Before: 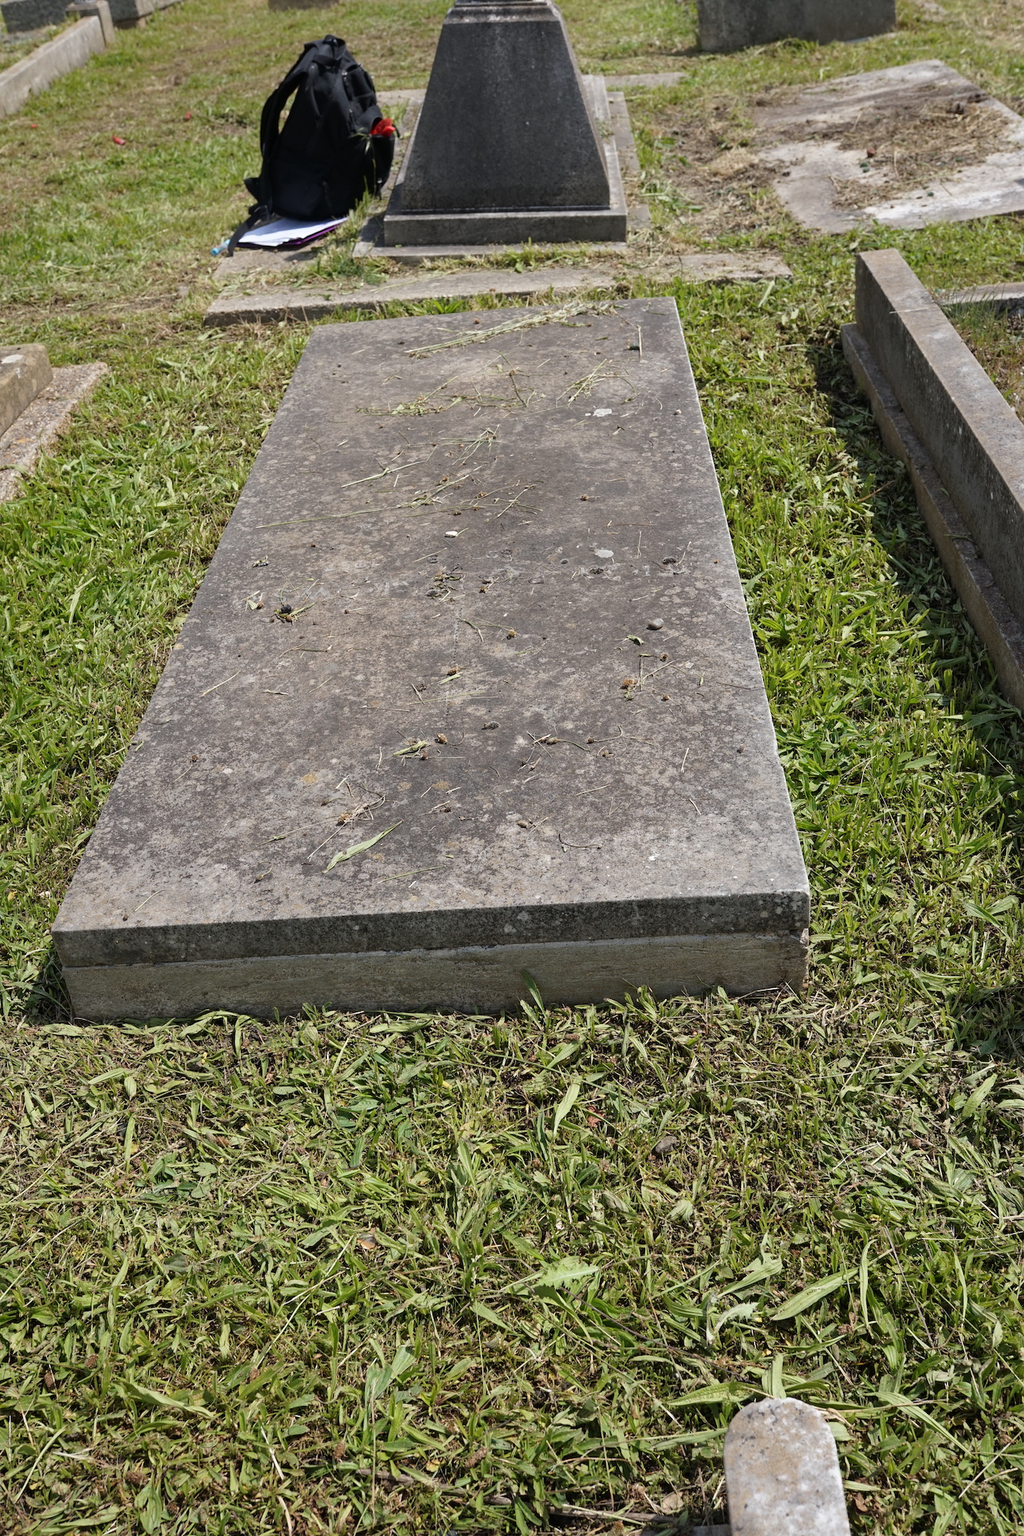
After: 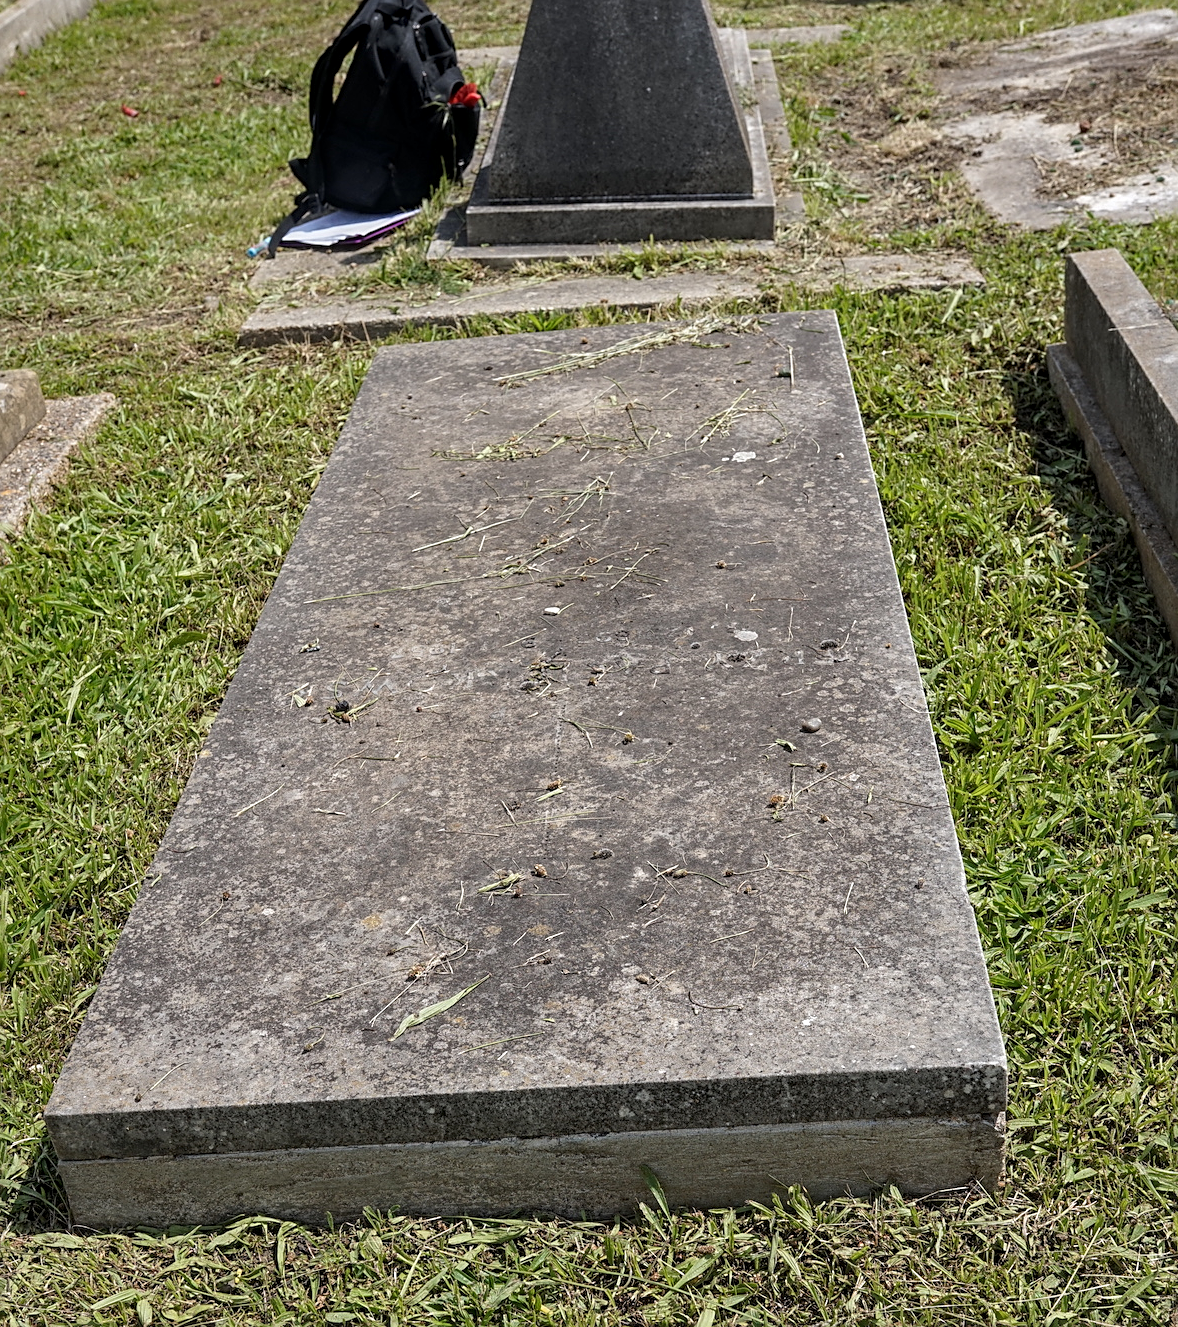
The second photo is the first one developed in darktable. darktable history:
crop: left 1.621%, top 3.457%, right 7.696%, bottom 28.449%
sharpen: on, module defaults
local contrast: on, module defaults
